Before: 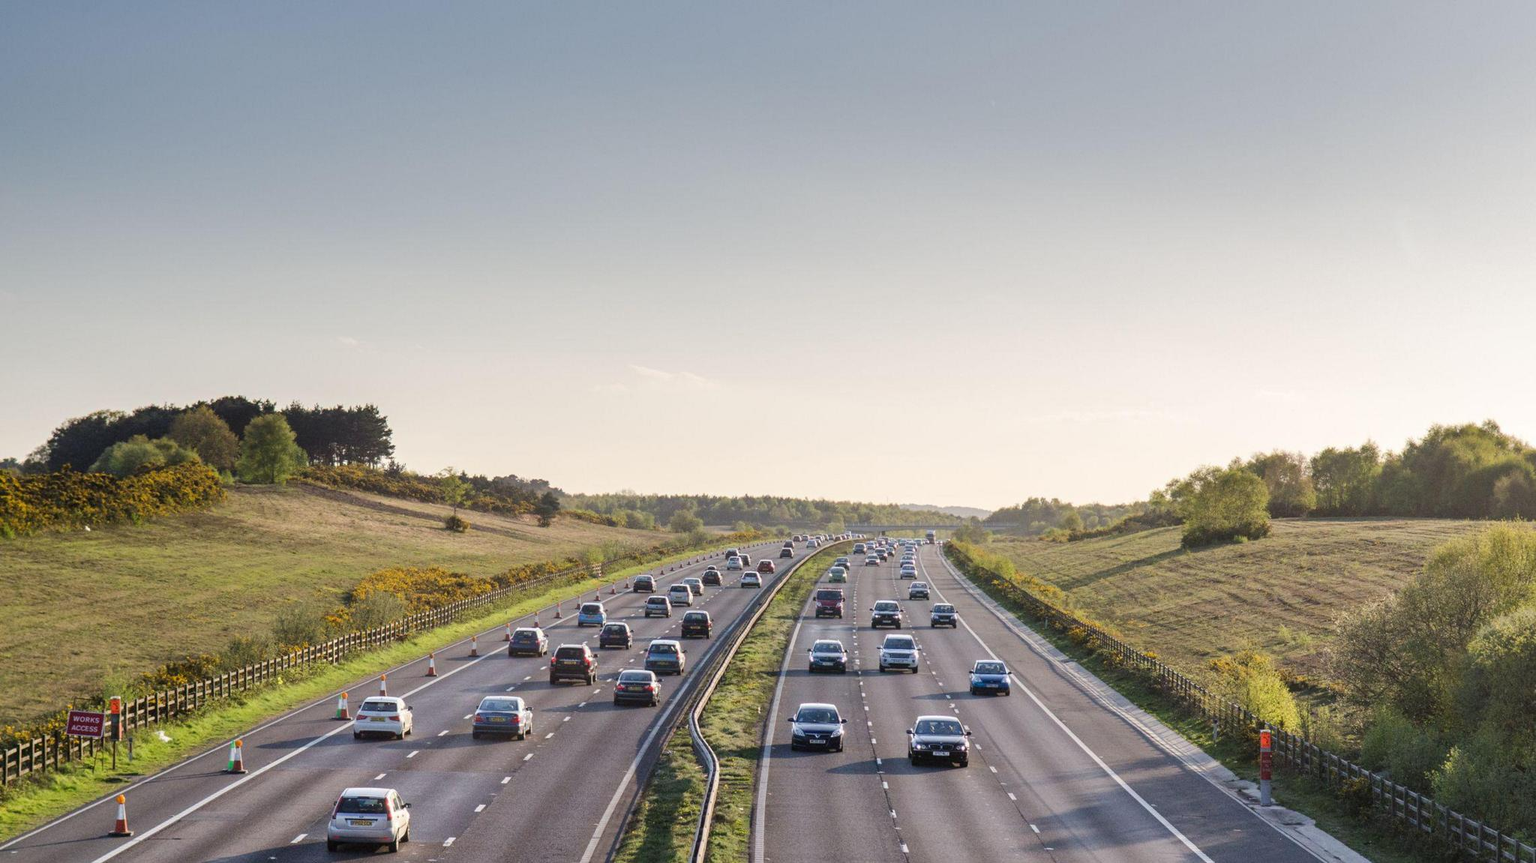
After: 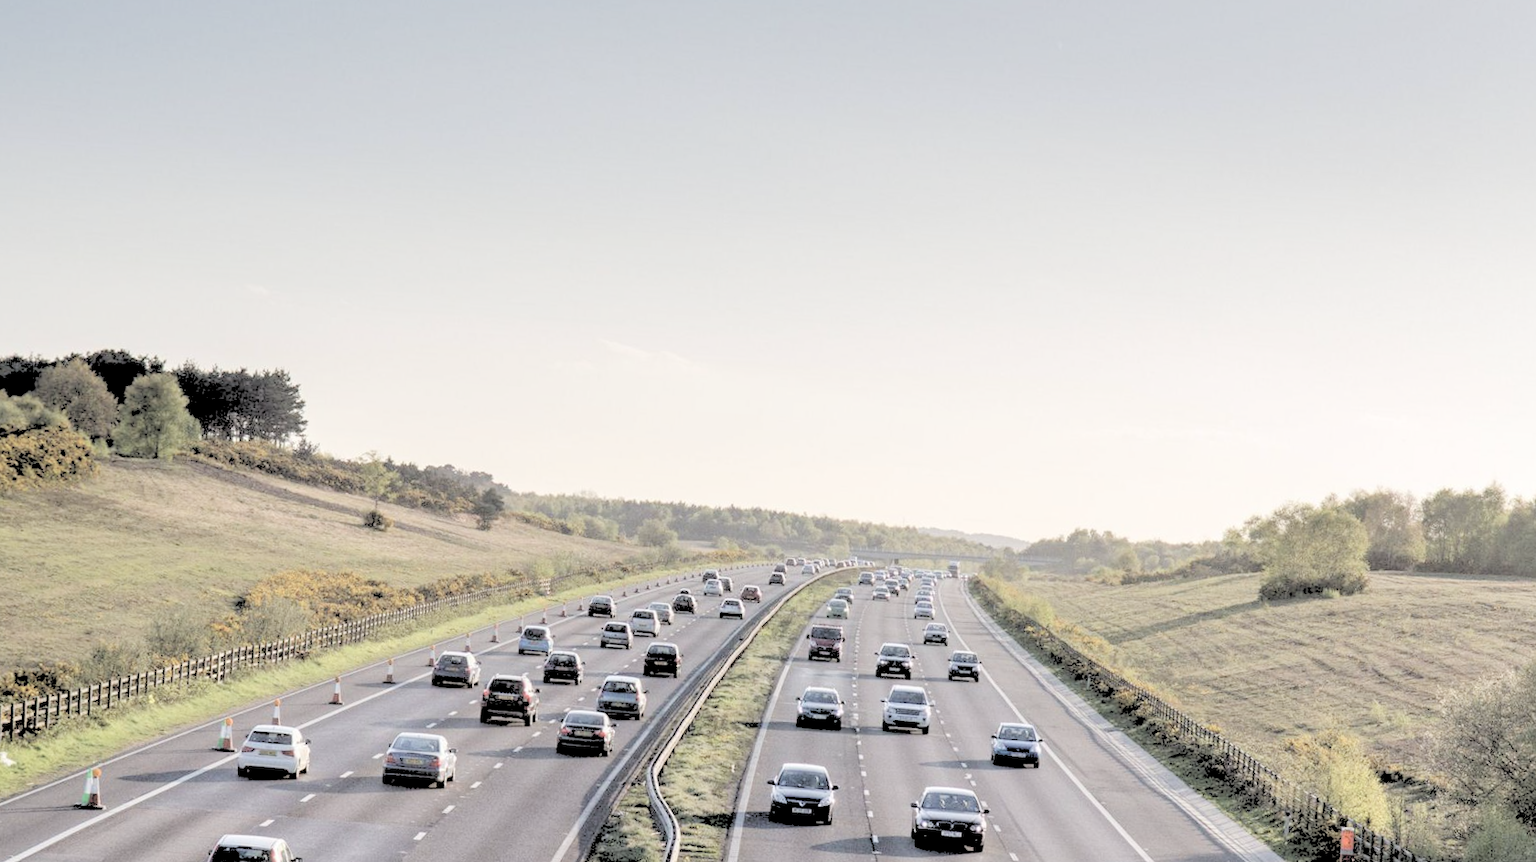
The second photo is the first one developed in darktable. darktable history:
contrast brightness saturation: brightness 0.18, saturation -0.5
rgb levels: levels [[0.027, 0.429, 0.996], [0, 0.5, 1], [0, 0.5, 1]]
crop and rotate: angle -3.27°, left 5.211%, top 5.211%, right 4.607%, bottom 4.607%
tone equalizer: on, module defaults
